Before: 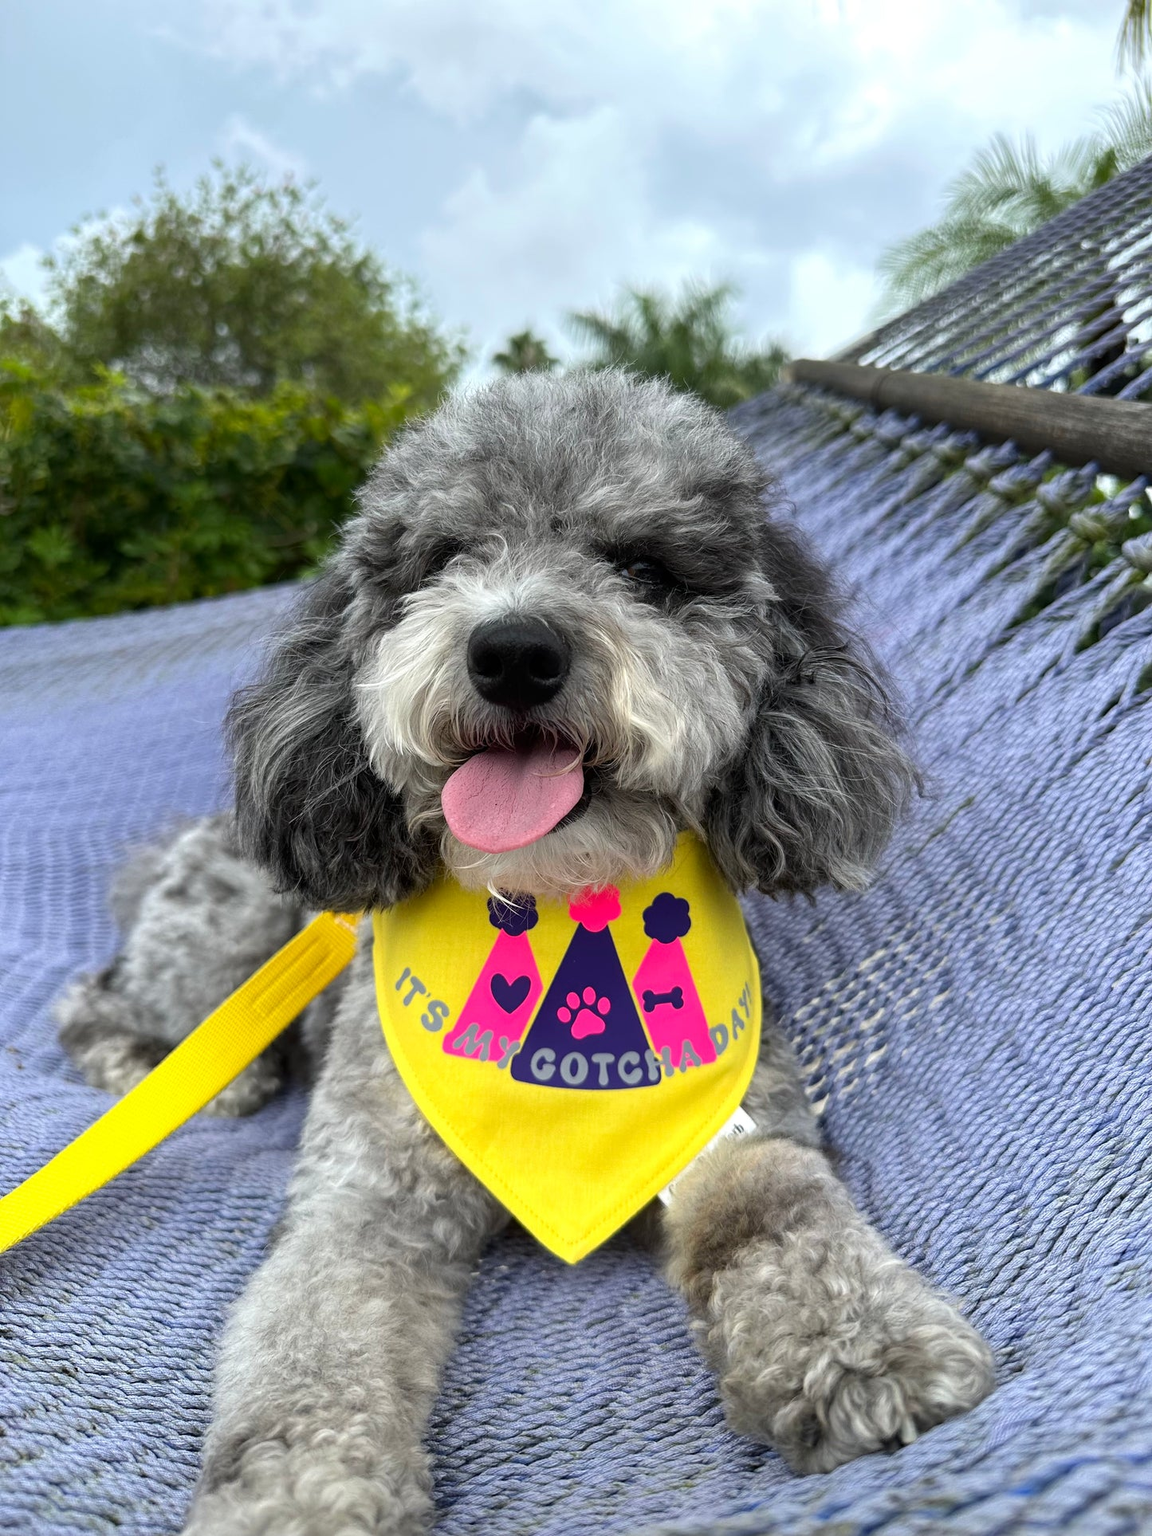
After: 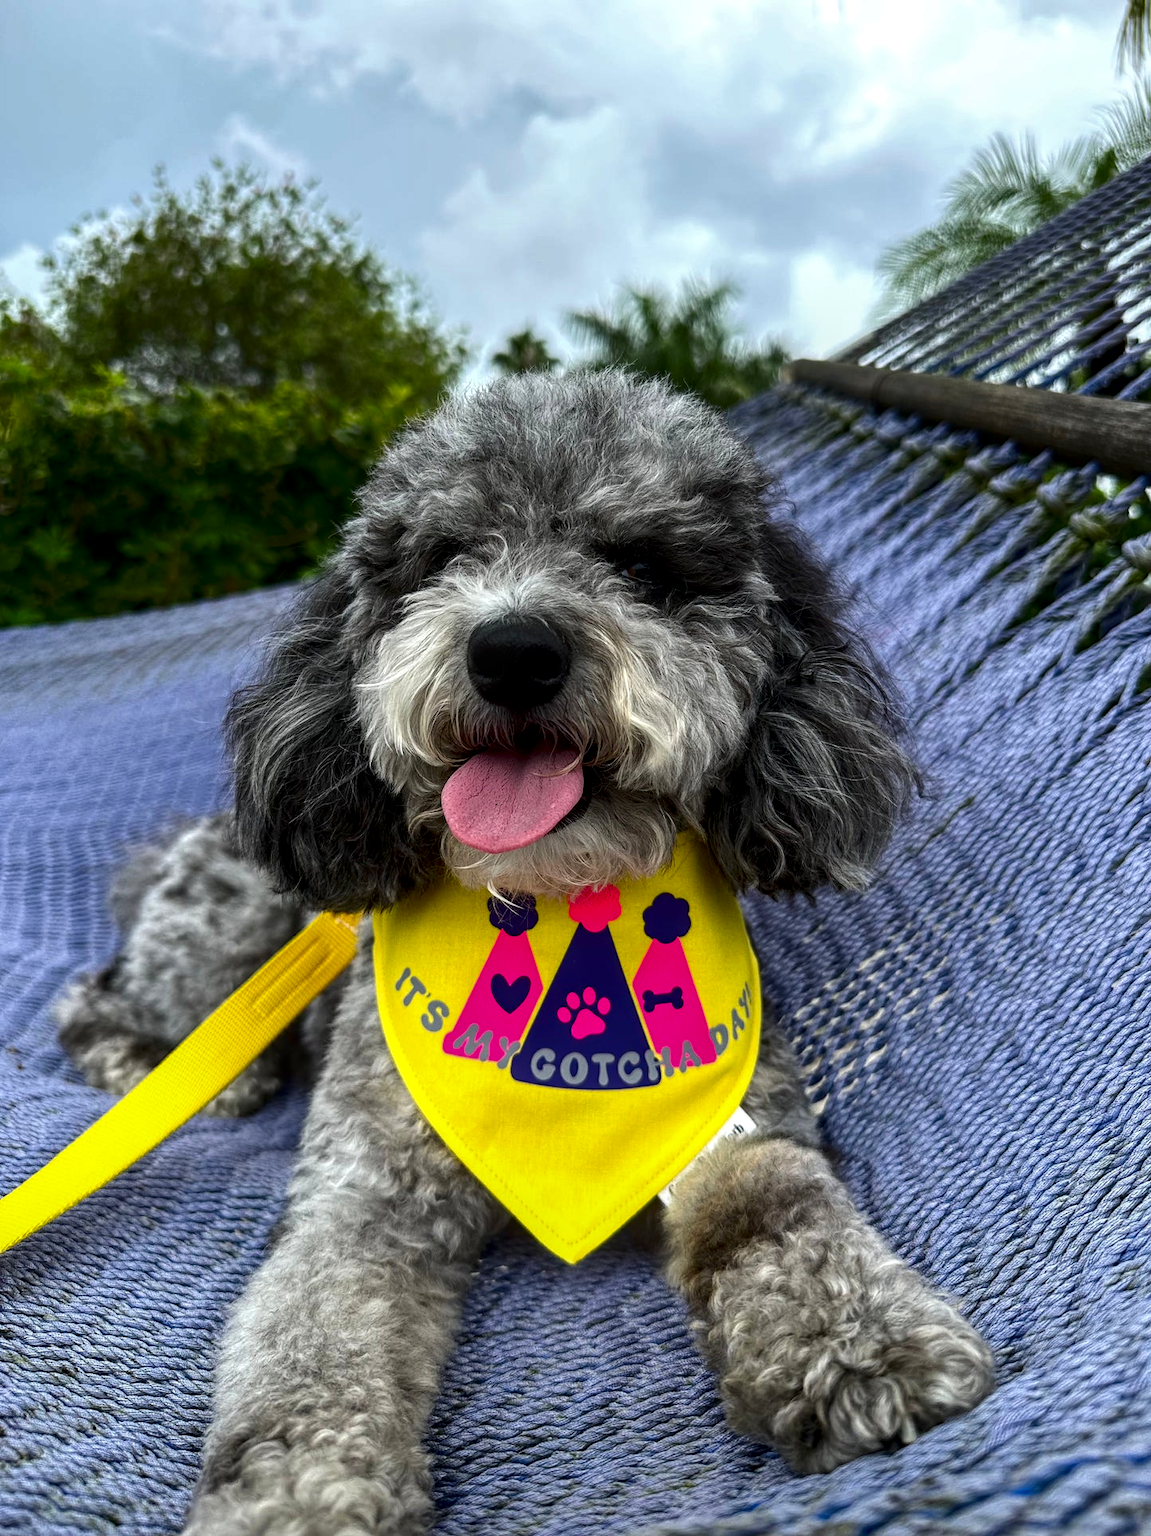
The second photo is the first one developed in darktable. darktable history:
local contrast: on, module defaults
contrast brightness saturation: contrast 0.097, brightness -0.261, saturation 0.147
